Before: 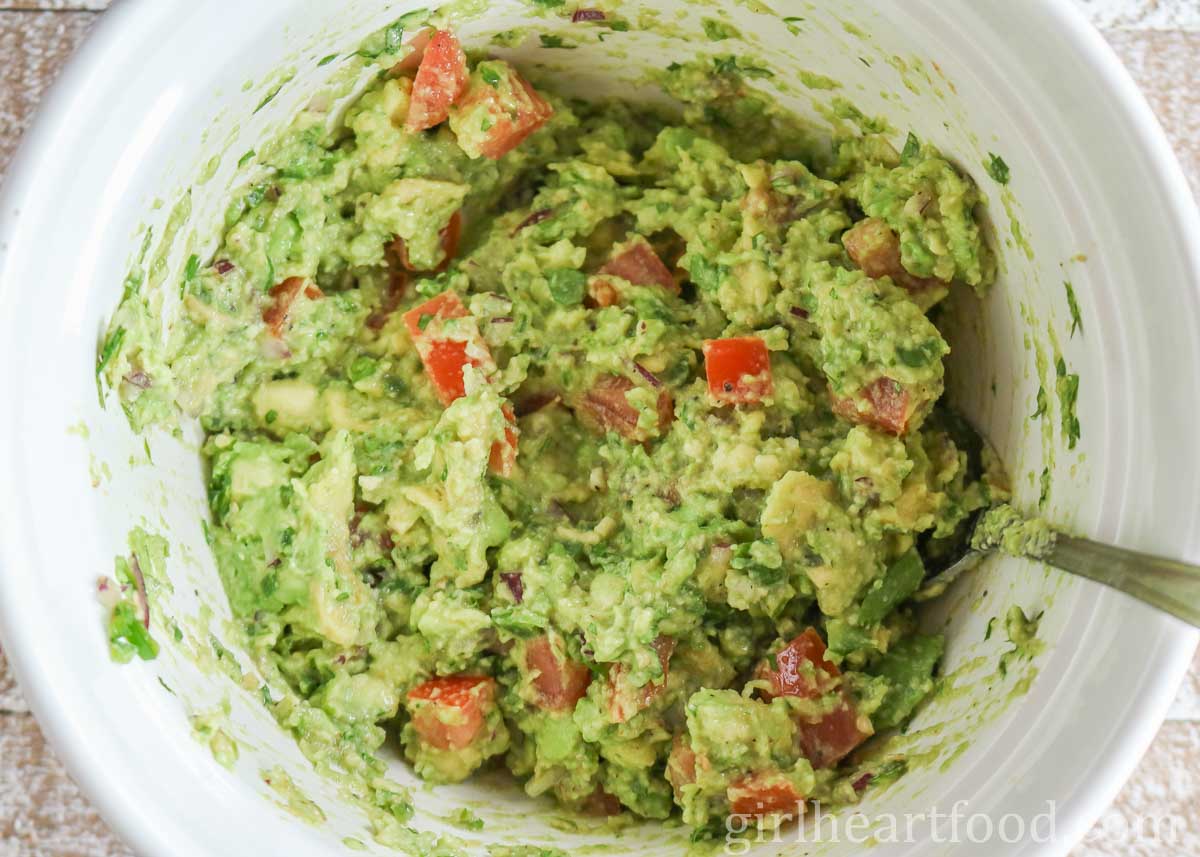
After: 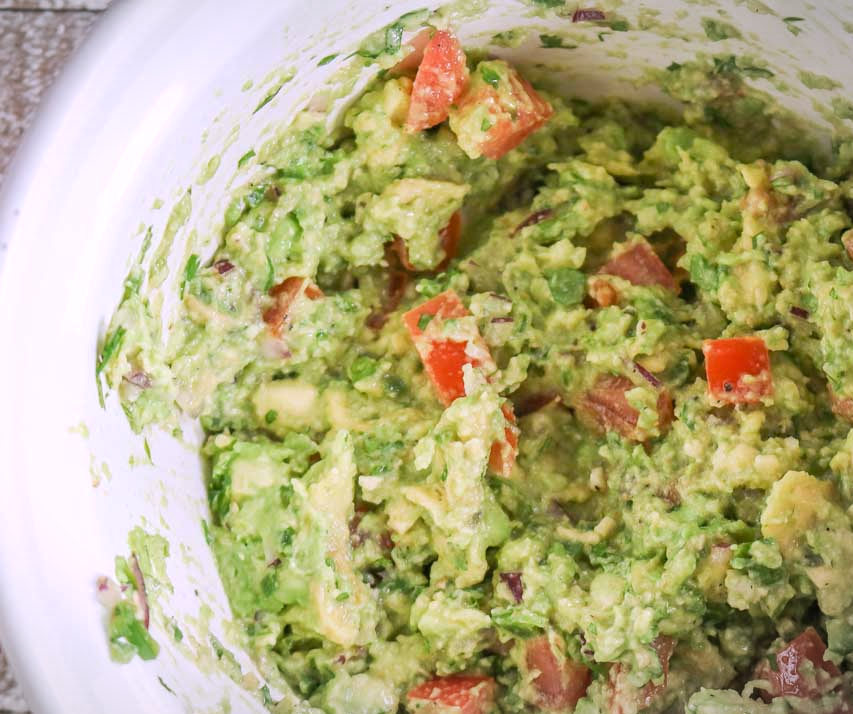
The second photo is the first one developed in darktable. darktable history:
crop: right 28.885%, bottom 16.626%
vignetting: fall-off start 100%, brightness -0.282, width/height ratio 1.31
white balance: red 1.066, blue 1.119
